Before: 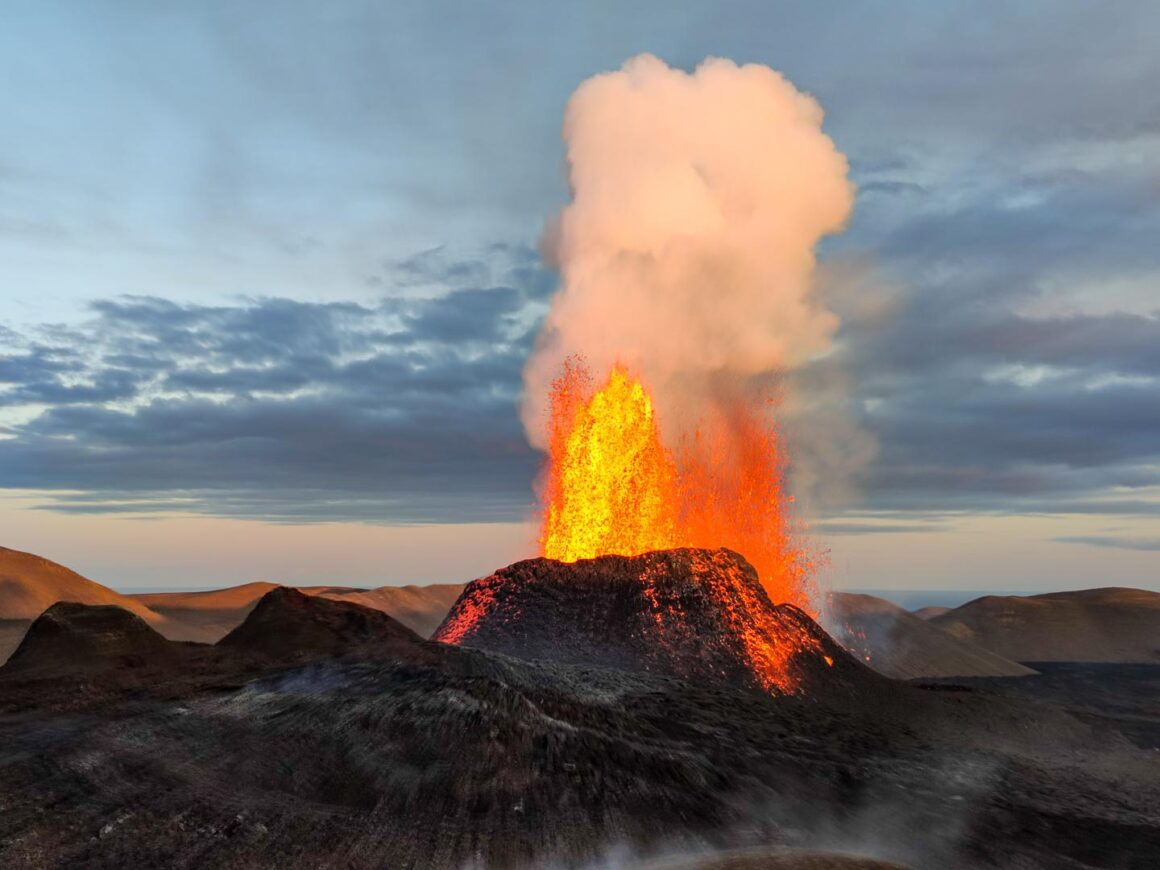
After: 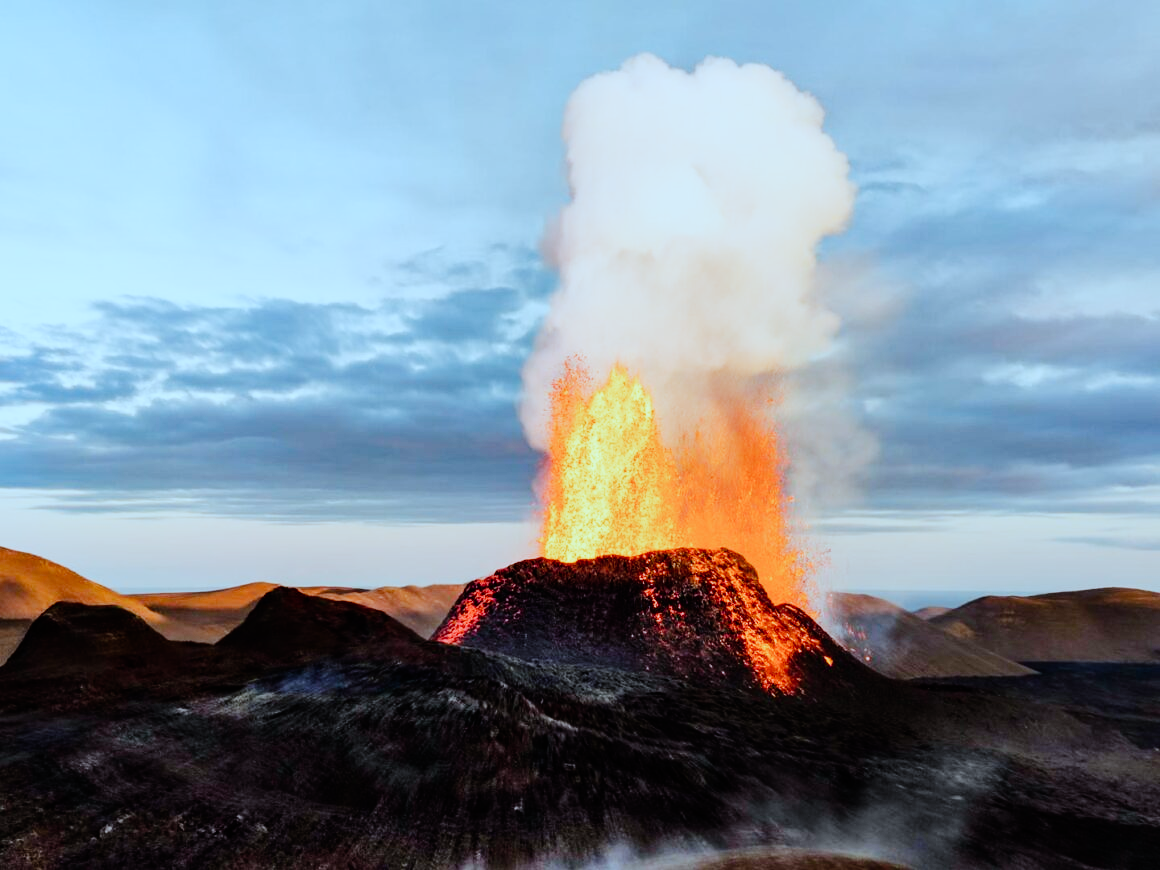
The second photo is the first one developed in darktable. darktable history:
color correction: highlights a* -9.73, highlights b* -21.22
filmic rgb: middle gray luminance 29%, black relative exposure -10.3 EV, white relative exposure 5.5 EV, threshold 6 EV, target black luminance 0%, hardness 3.95, latitude 2.04%, contrast 1.132, highlights saturation mix 5%, shadows ↔ highlights balance 15.11%, preserve chrominance no, color science v3 (2019), use custom middle-gray values true, iterations of high-quality reconstruction 0, enable highlight reconstruction true
color balance rgb: shadows lift › chroma 2%, shadows lift › hue 247.2°, power › chroma 0.3%, power › hue 25.2°, highlights gain › chroma 3%, highlights gain › hue 60°, global offset › luminance 0.75%, perceptual saturation grading › global saturation 20%, perceptual saturation grading › highlights -20%, perceptual saturation grading › shadows 30%, global vibrance 20%
tone equalizer: -8 EV -0.75 EV, -7 EV -0.7 EV, -6 EV -0.6 EV, -5 EV -0.4 EV, -3 EV 0.4 EV, -2 EV 0.6 EV, -1 EV 0.7 EV, +0 EV 0.75 EV, edges refinement/feathering 500, mask exposure compensation -1.57 EV, preserve details no
exposure: black level correction 0, exposure 1 EV, compensate exposure bias true, compensate highlight preservation false
